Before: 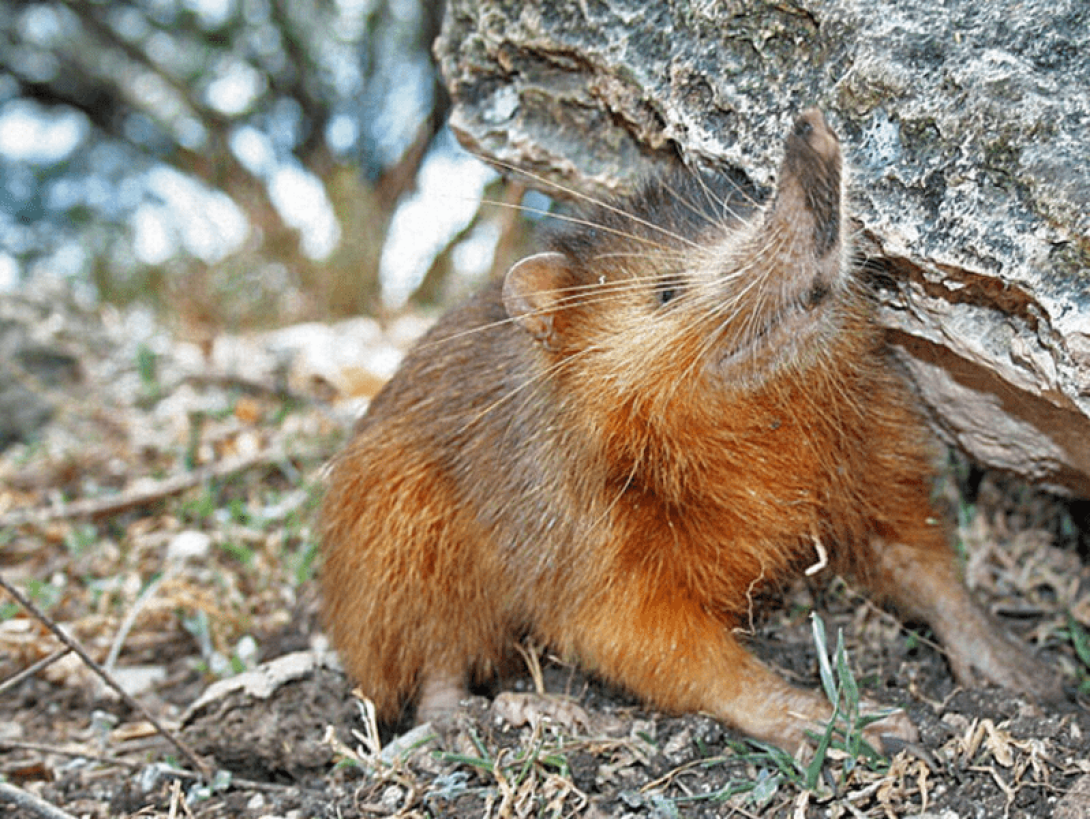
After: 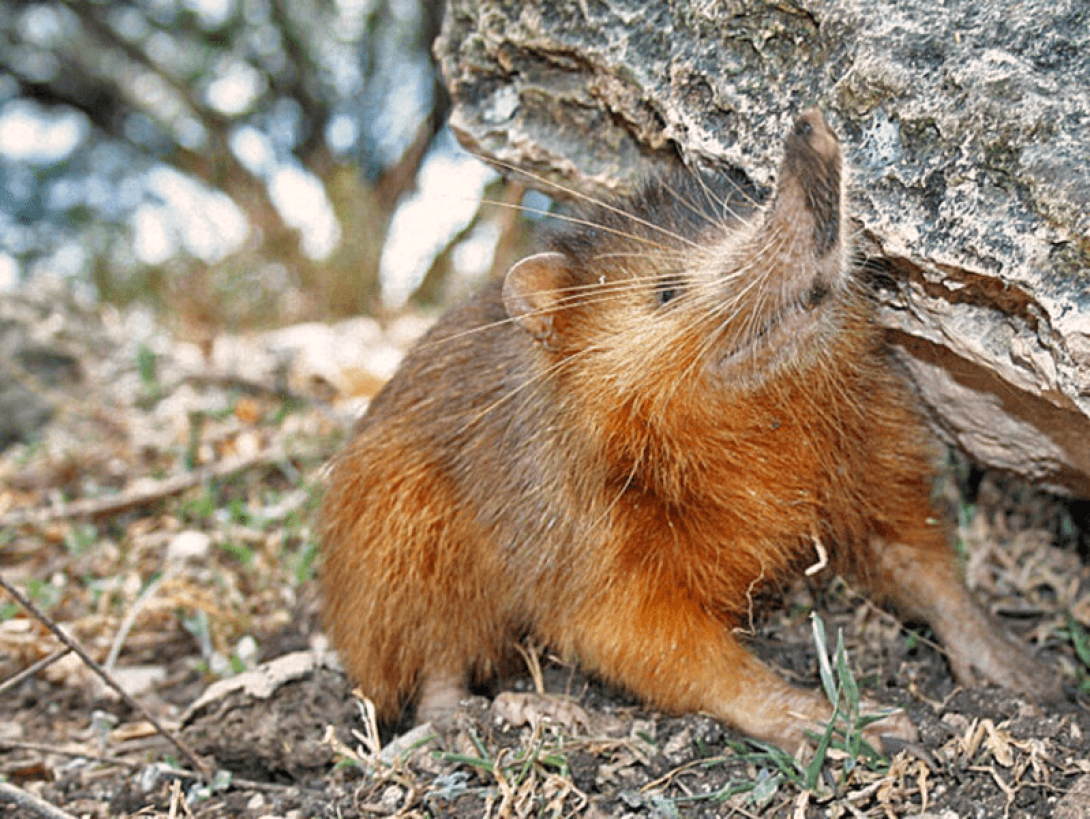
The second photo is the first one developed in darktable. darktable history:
color correction: highlights a* 3.73, highlights b* 5.09
